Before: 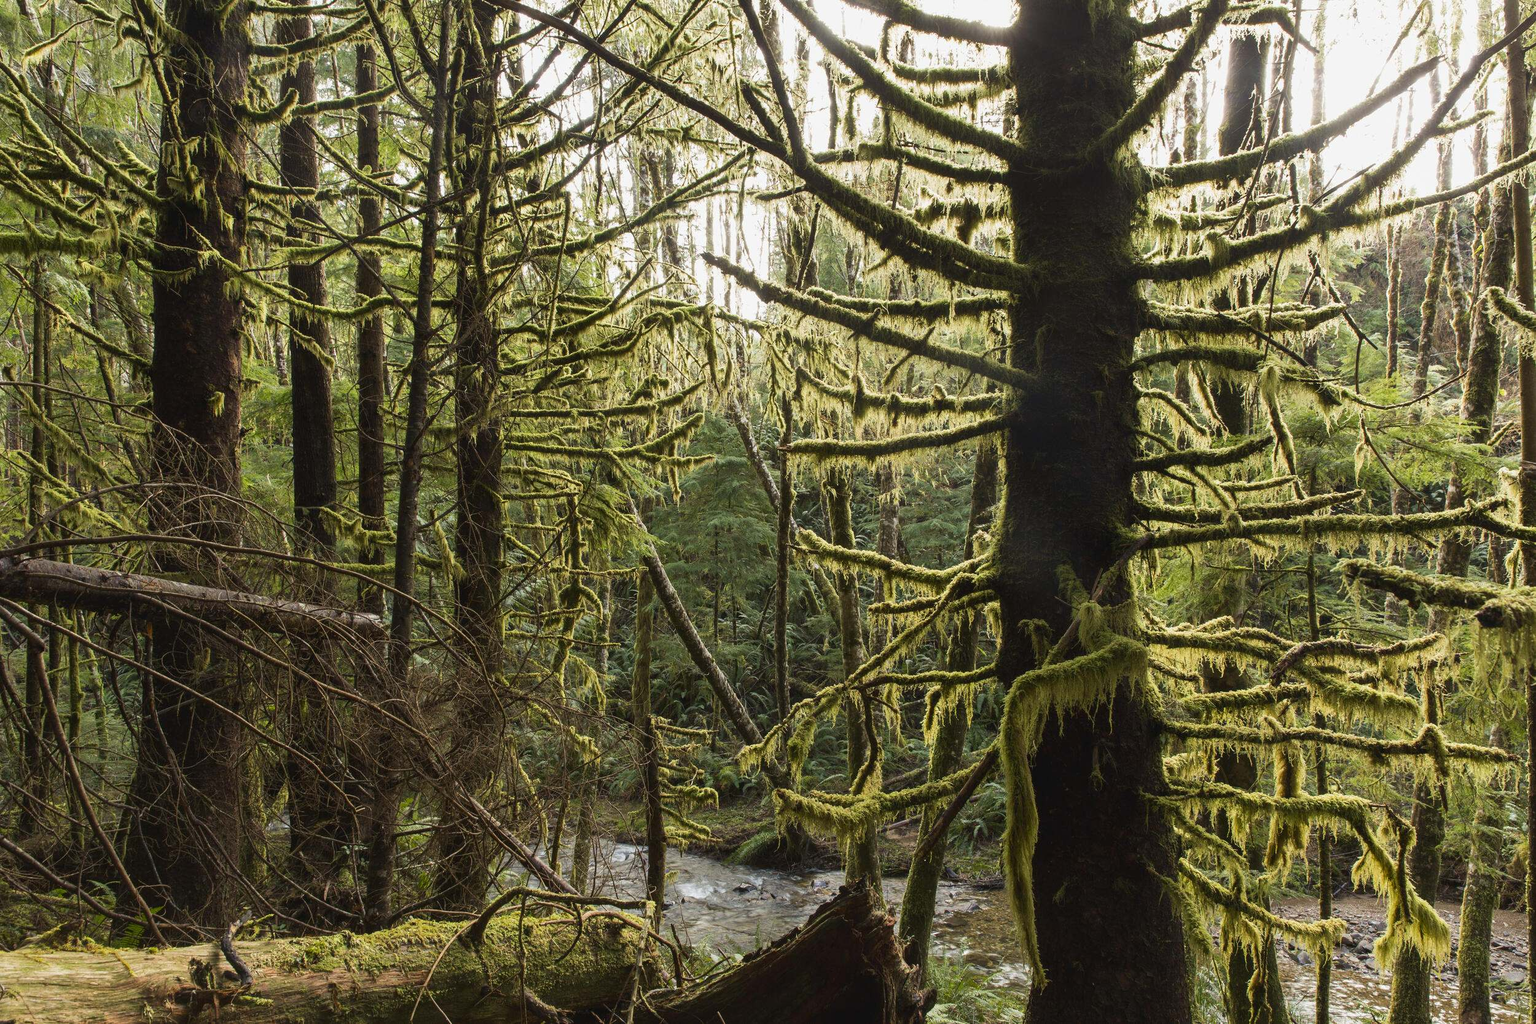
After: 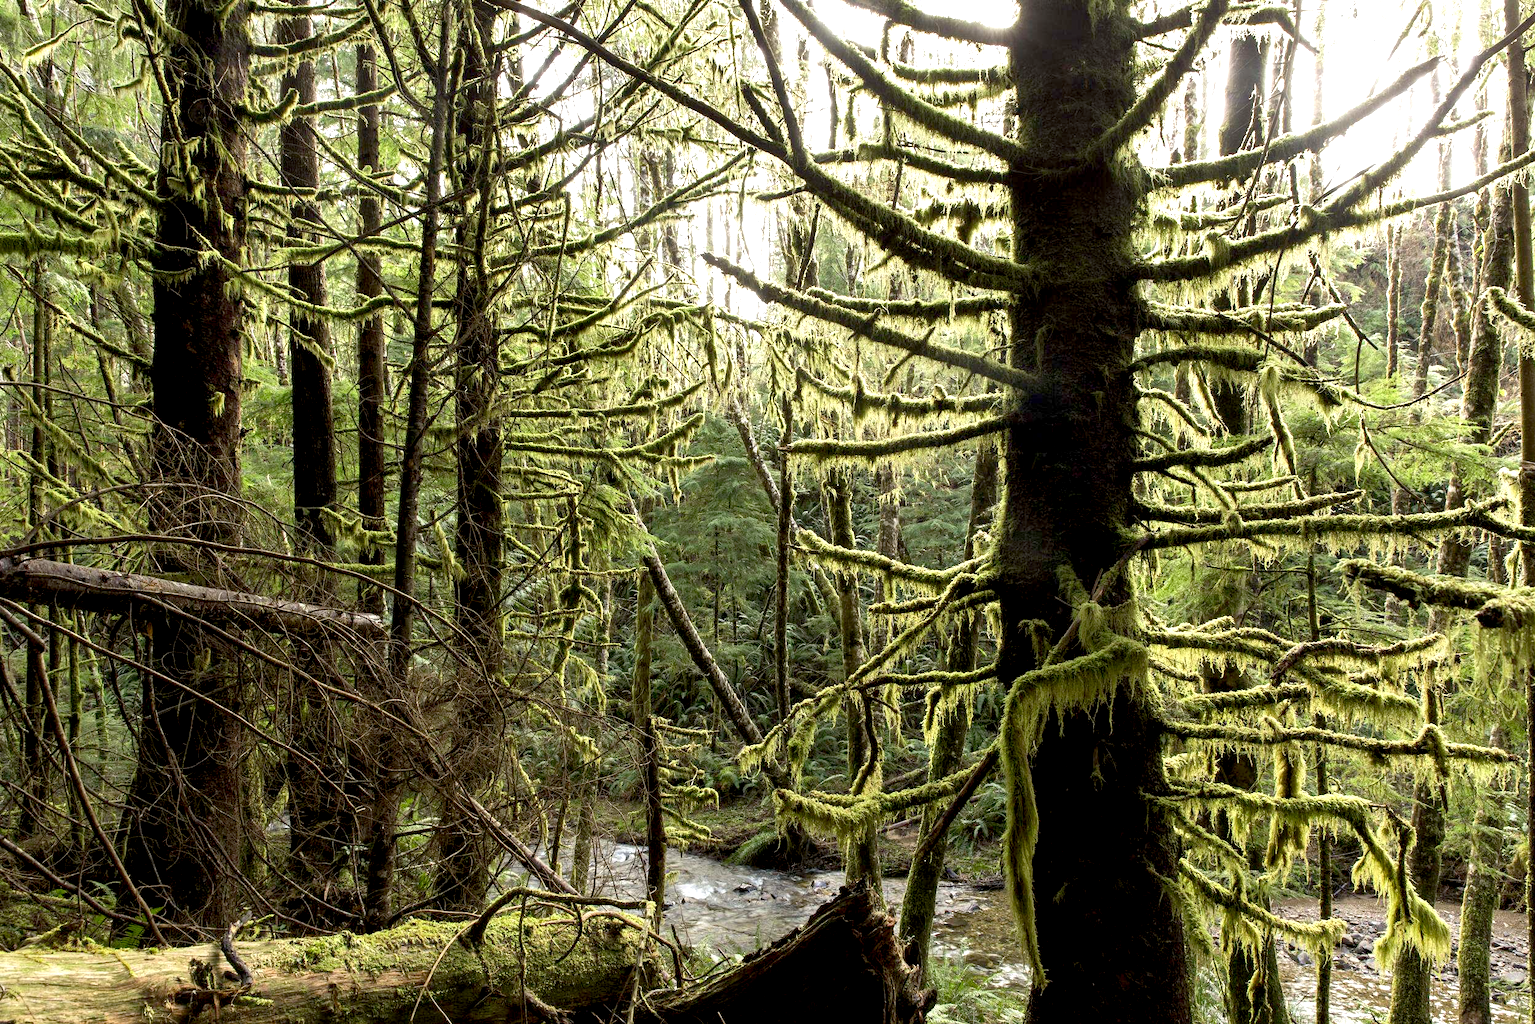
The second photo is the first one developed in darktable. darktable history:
exposure: black level correction 0.012, exposure 0.7 EV, compensate exposure bias true, compensate highlight preservation false
color zones: curves: ch1 [(0.113, 0.438) (0.75, 0.5)]; ch2 [(0.12, 0.526) (0.75, 0.5)]
